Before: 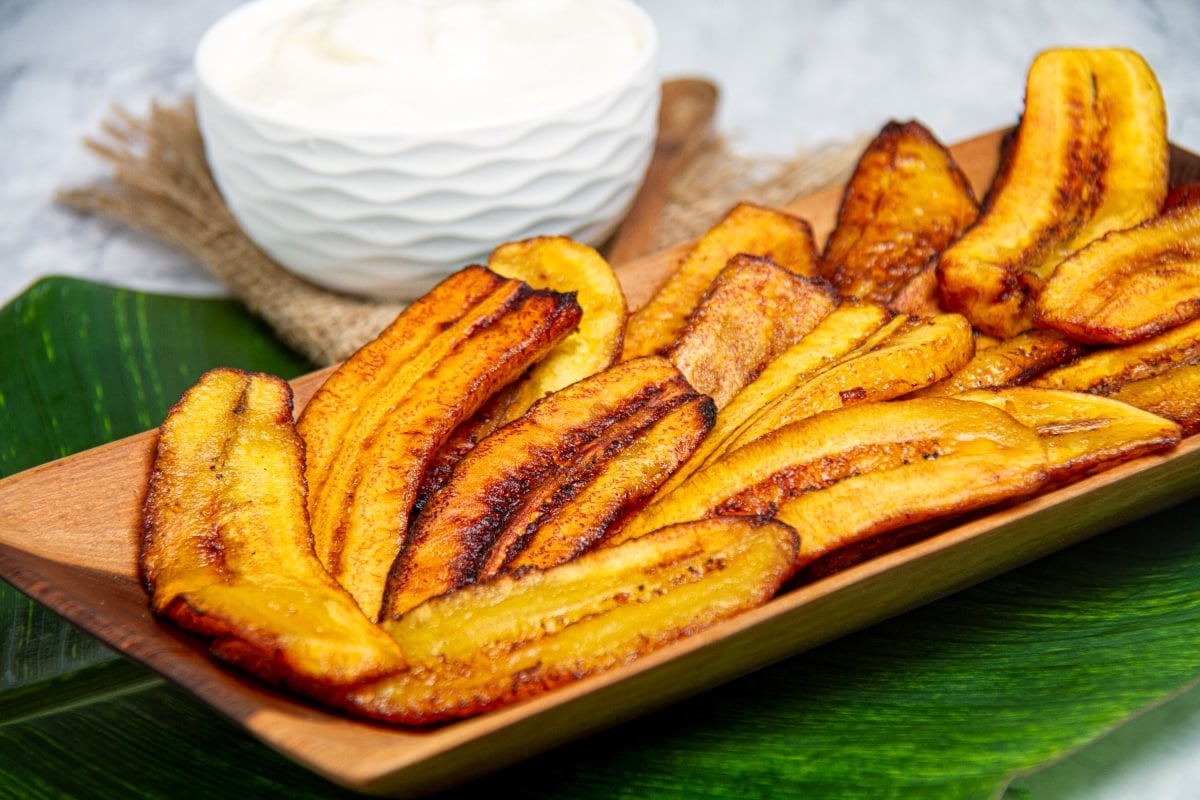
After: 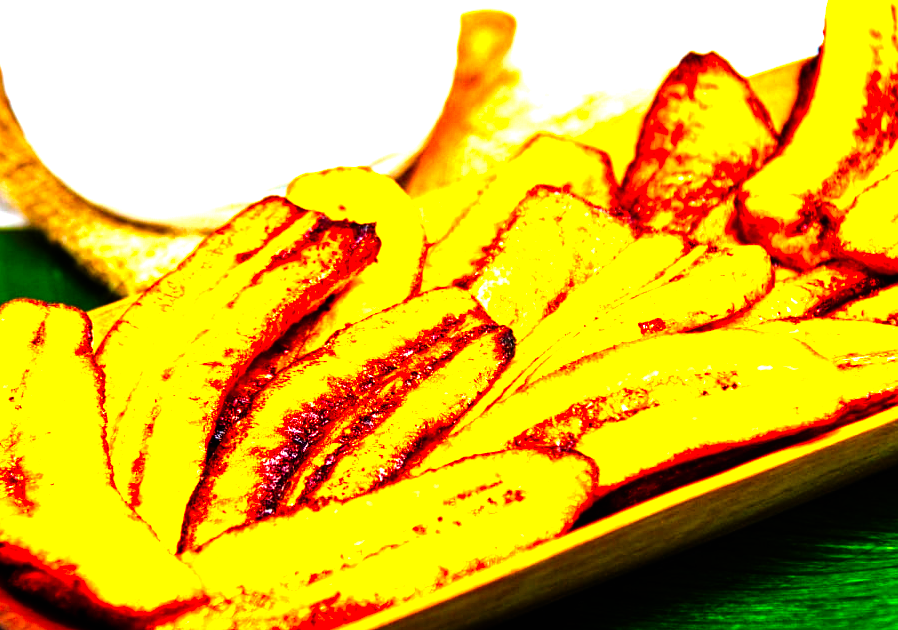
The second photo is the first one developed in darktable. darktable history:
crop: left 16.768%, top 8.653%, right 8.362%, bottom 12.485%
rotate and perspective: automatic cropping original format, crop left 0, crop top 0
levels: levels [0, 0.281, 0.562]
color balance rgb: linear chroma grading › global chroma 23.15%, perceptual saturation grading › global saturation 28.7%, perceptual saturation grading › mid-tones 12.04%, perceptual saturation grading › shadows 10.19%, global vibrance 22.22%
sigmoid: contrast 1.7, skew -0.2, preserve hue 0%, red attenuation 0.1, red rotation 0.035, green attenuation 0.1, green rotation -0.017, blue attenuation 0.15, blue rotation -0.052, base primaries Rec2020
